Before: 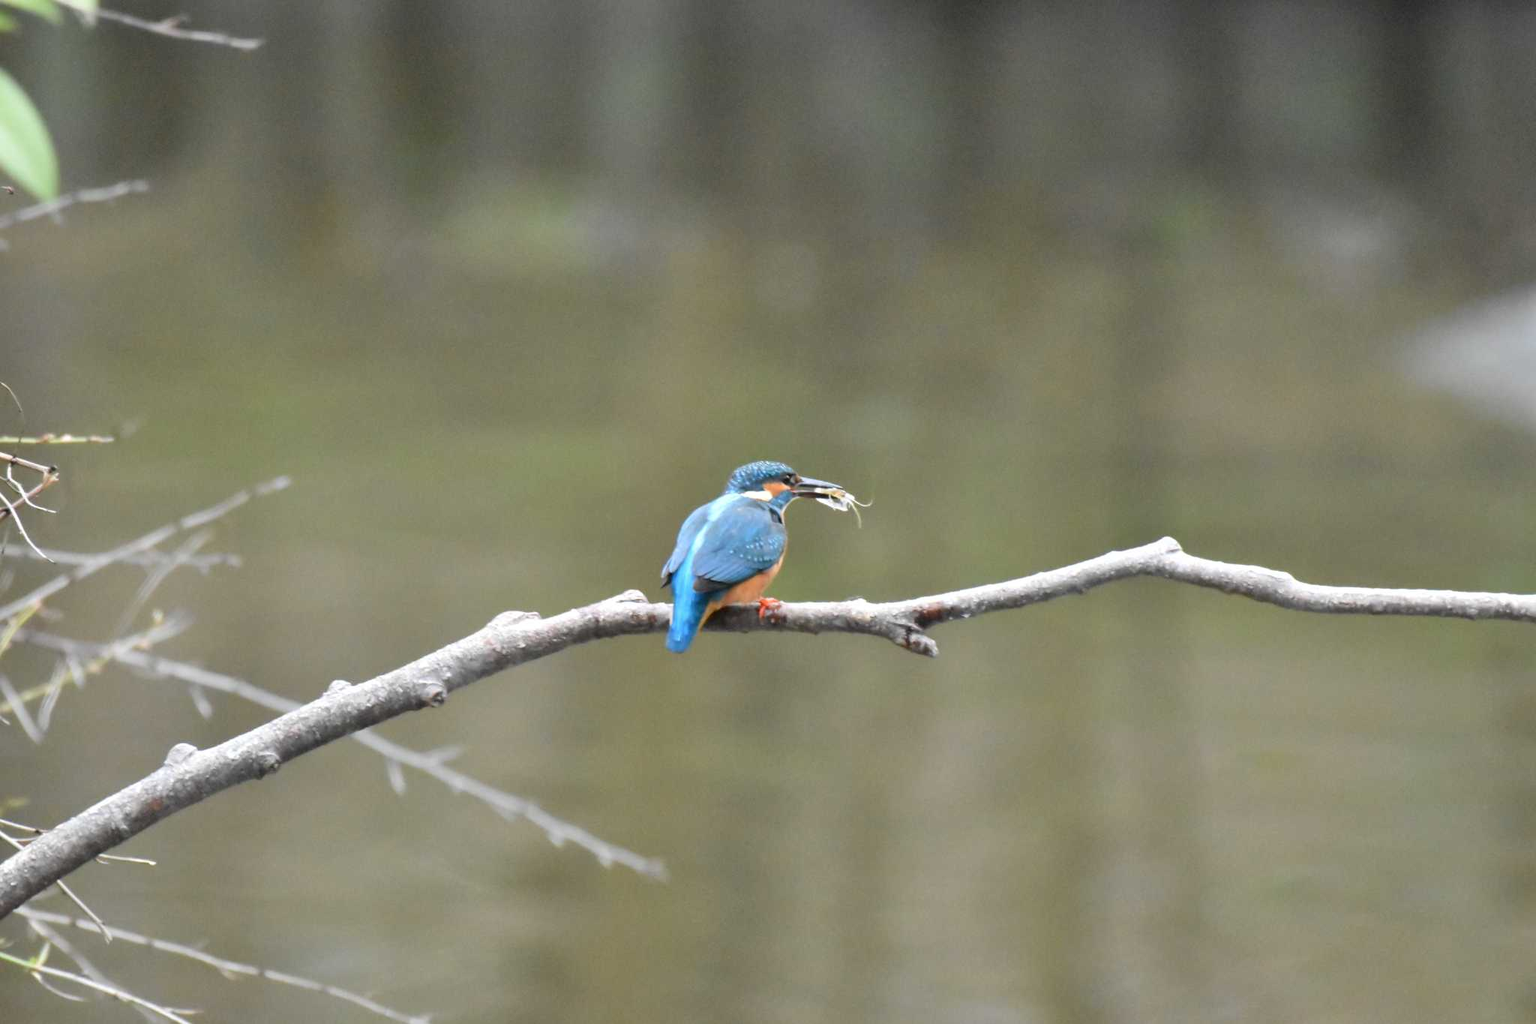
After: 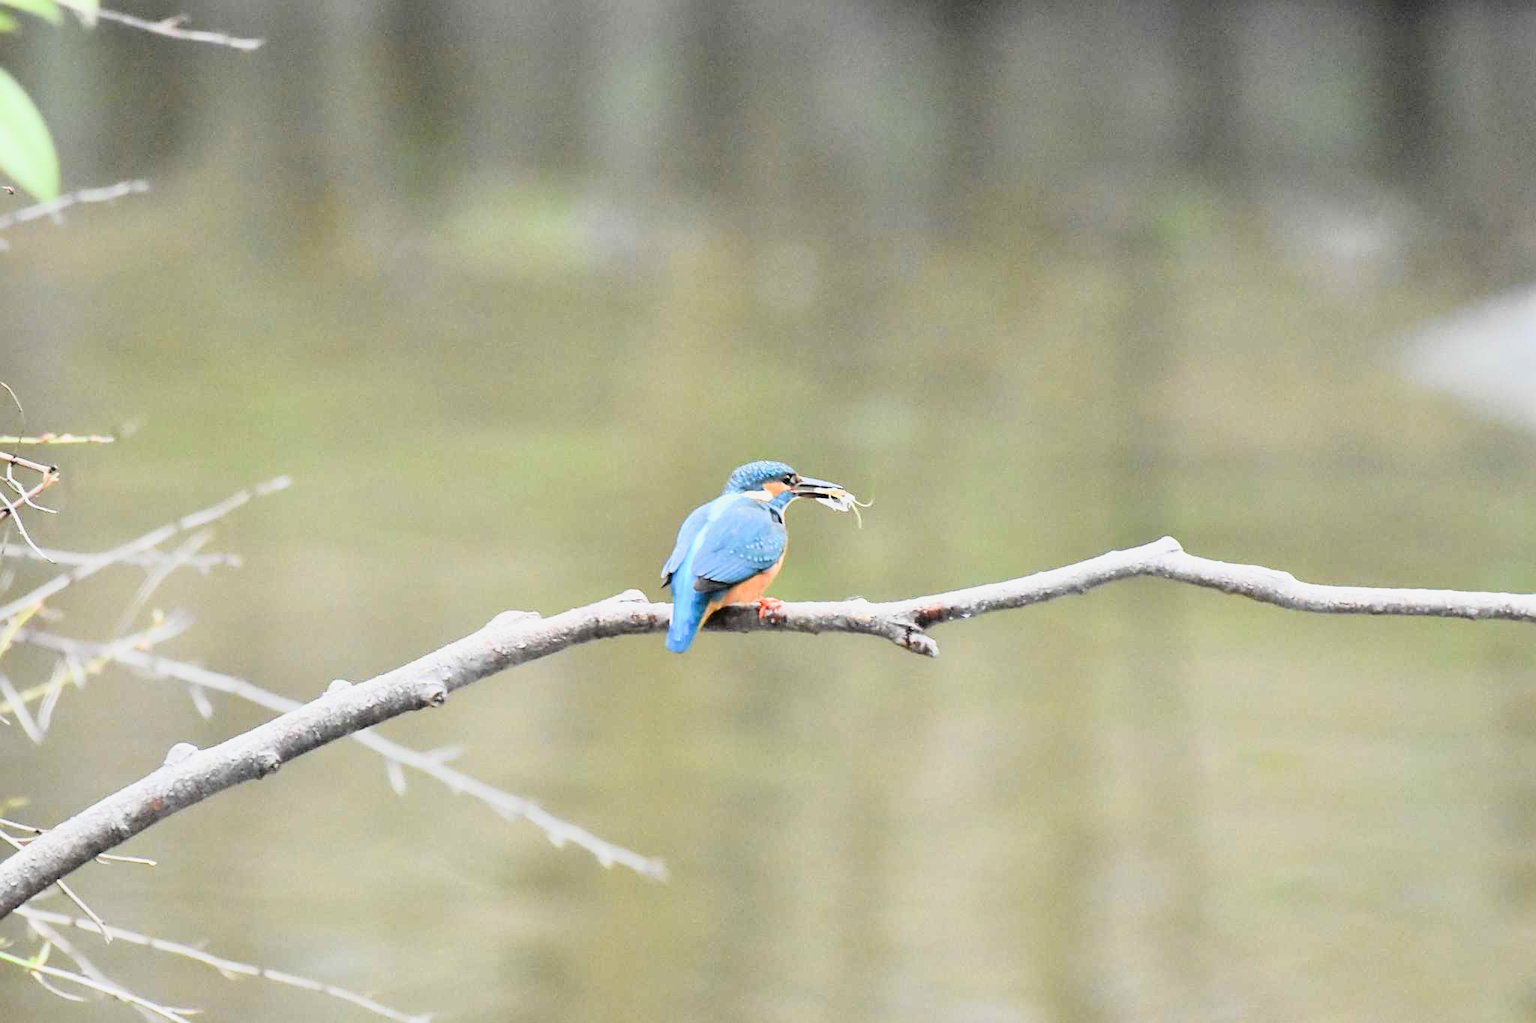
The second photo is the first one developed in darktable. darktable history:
exposure: black level correction 0, exposure 1 EV, compensate exposure bias true, compensate highlight preservation false
filmic rgb: black relative exposure -11.88 EV, white relative exposure 5.43 EV, threshold 3 EV, hardness 4.49, latitude 50%, contrast 1.14, color science v5 (2021), contrast in shadows safe, contrast in highlights safe, enable highlight reconstruction true
sharpen: on, module defaults
